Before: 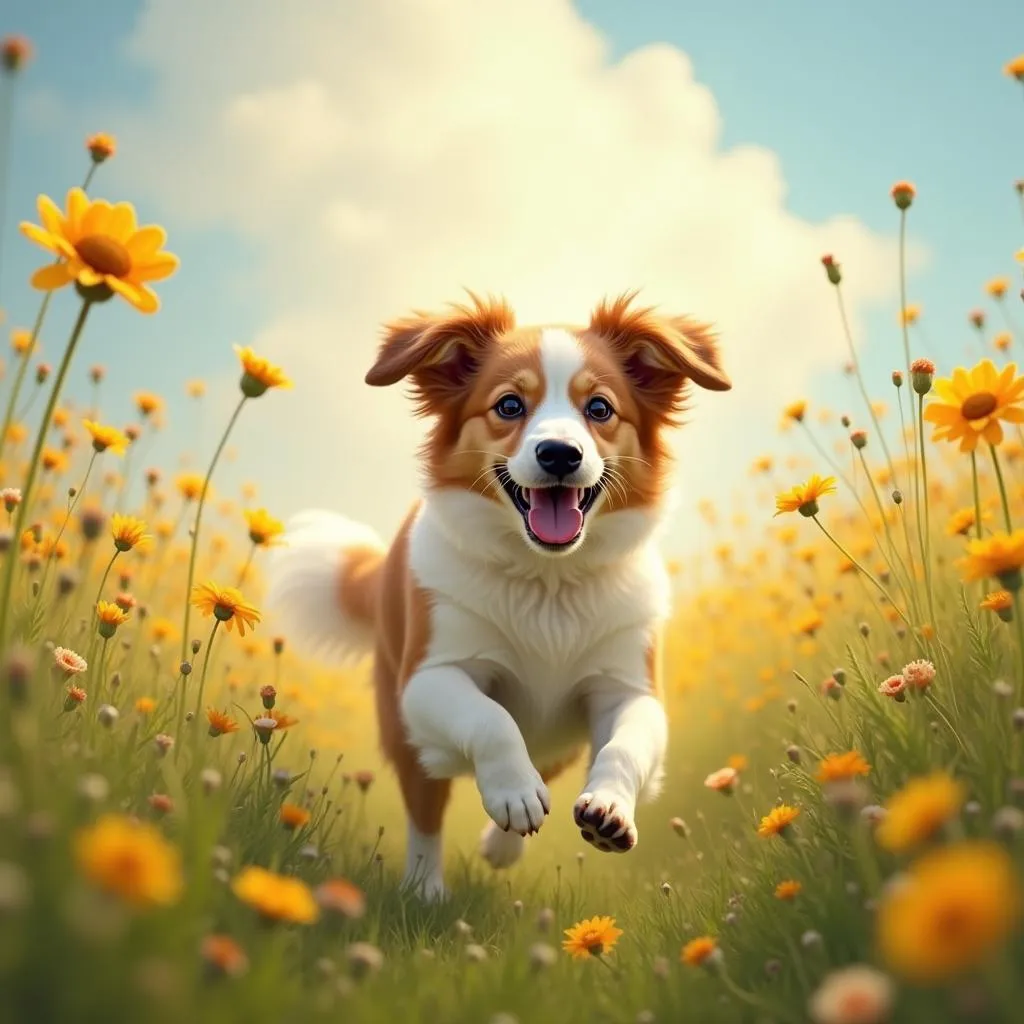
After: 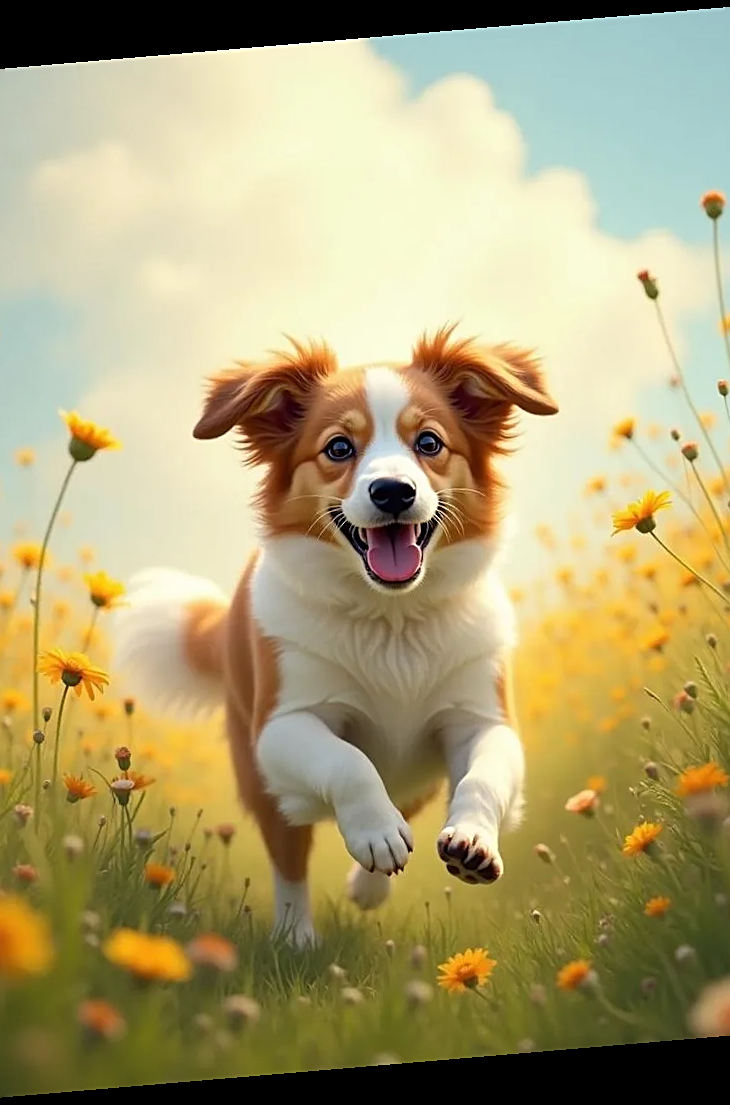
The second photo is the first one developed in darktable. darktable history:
crop and rotate: left 18.442%, right 15.508%
tone equalizer: on, module defaults
sharpen: on, module defaults
rotate and perspective: rotation -4.86°, automatic cropping off
